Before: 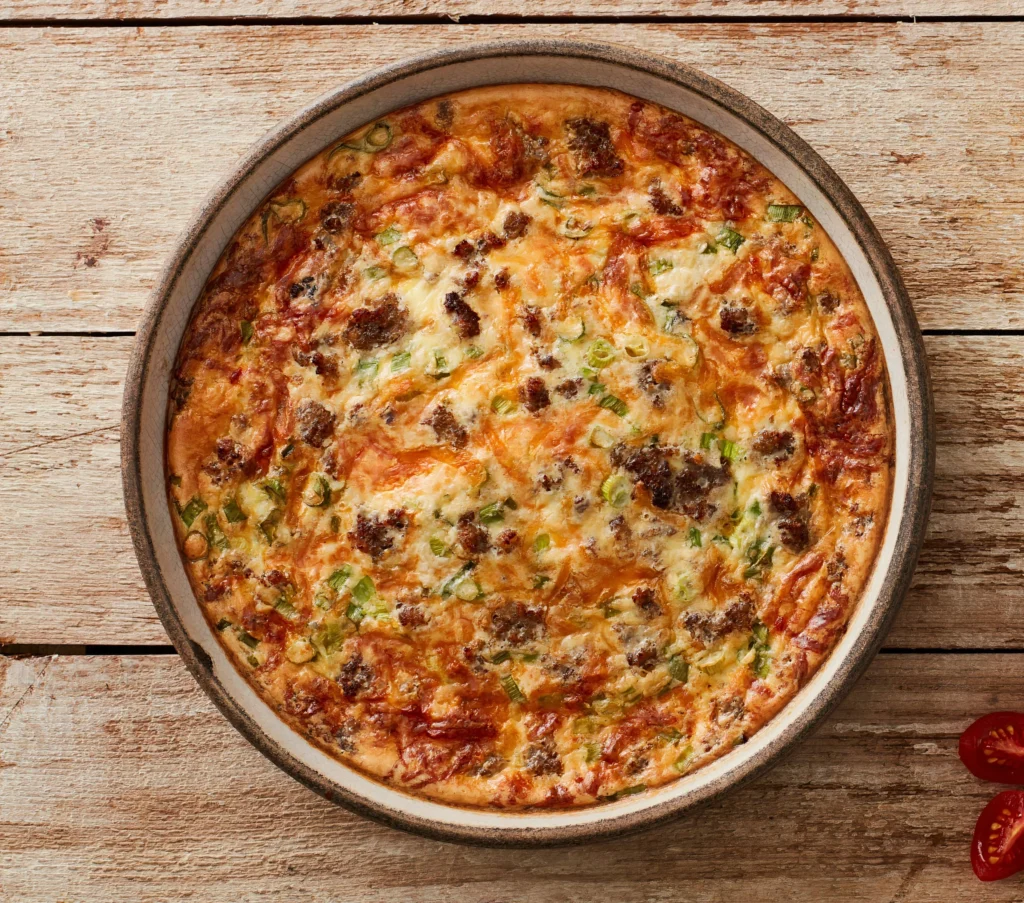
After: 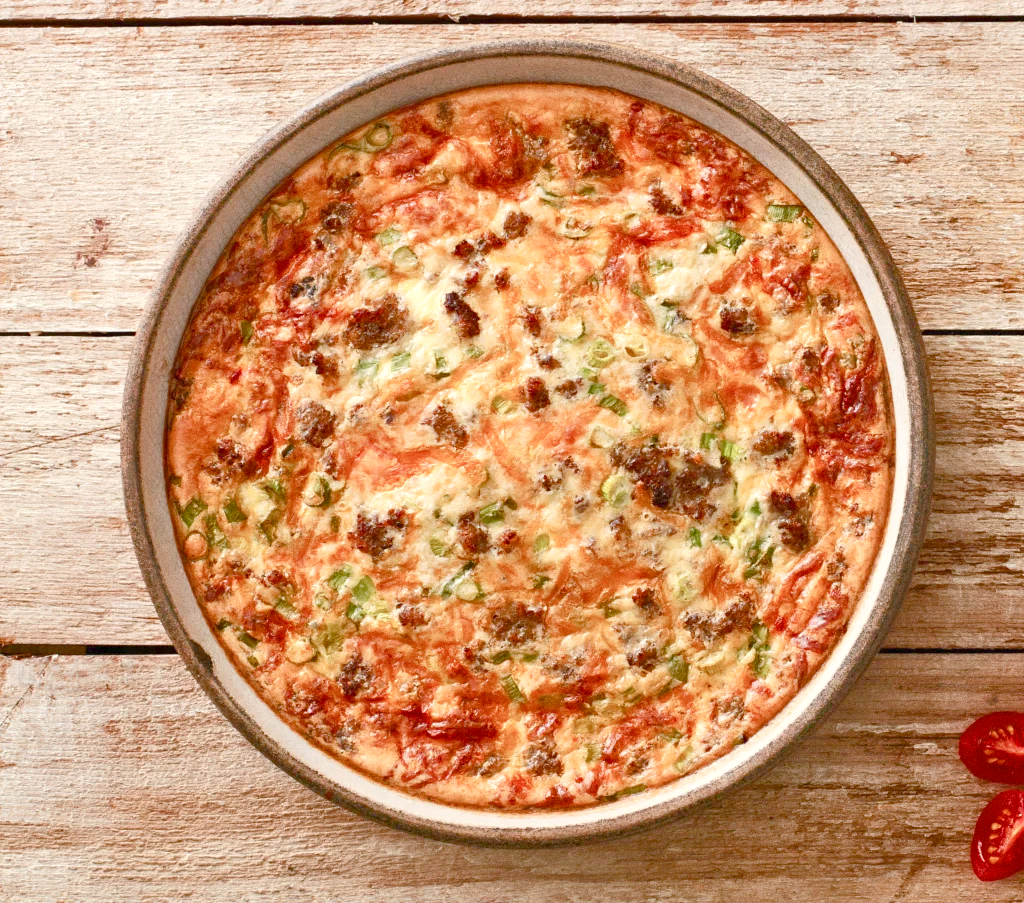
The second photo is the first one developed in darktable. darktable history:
color balance rgb: shadows lift › chroma 1%, shadows lift › hue 113°, highlights gain › chroma 0.2%, highlights gain › hue 333°, perceptual saturation grading › global saturation 20%, perceptual saturation grading › highlights -50%, perceptual saturation grading › shadows 25%, contrast -10%
grain: coarseness 7.08 ISO, strength 21.67%, mid-tones bias 59.58%
exposure: black level correction 0, exposure 0.7 EV, compensate exposure bias true, compensate highlight preservation false
tone equalizer: -8 EV 1 EV, -7 EV 1 EV, -6 EV 1 EV, -5 EV 1 EV, -4 EV 1 EV, -3 EV 0.75 EV, -2 EV 0.5 EV, -1 EV 0.25 EV
